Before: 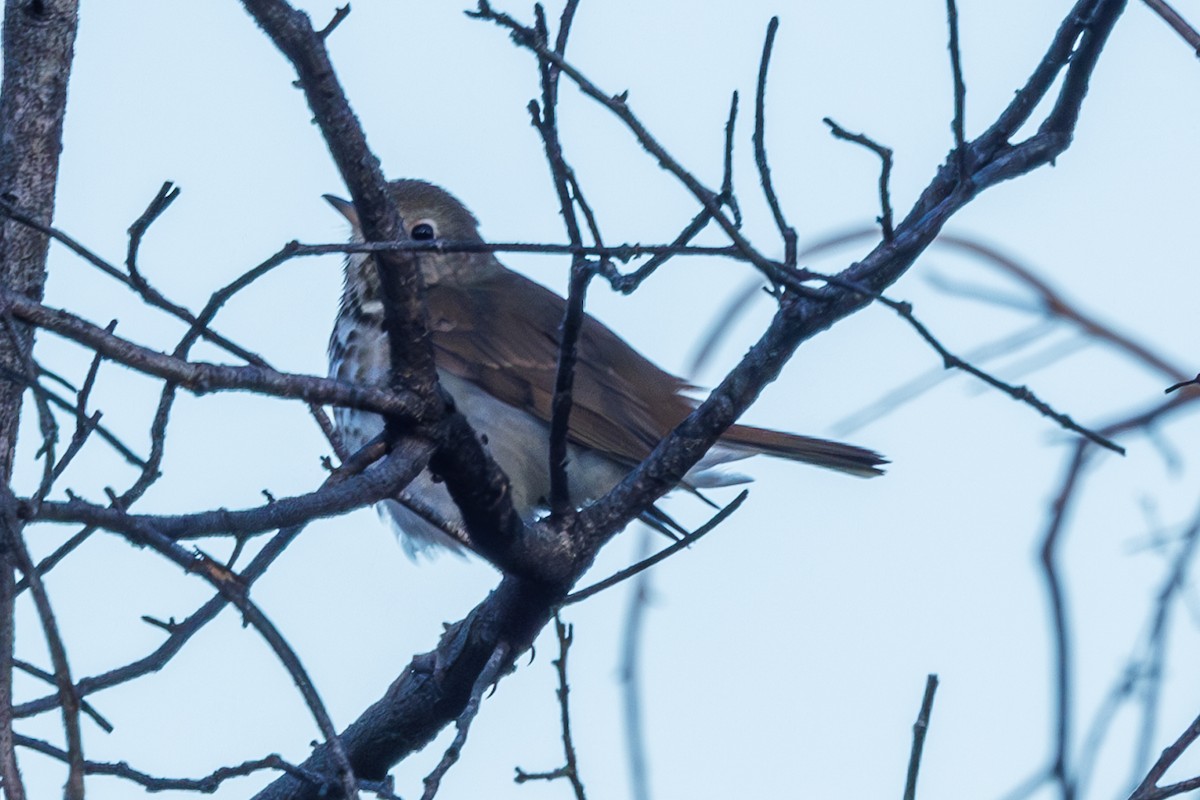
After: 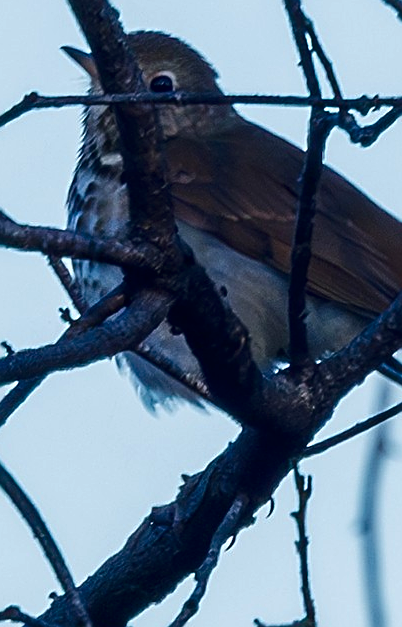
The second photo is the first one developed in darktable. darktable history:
sharpen: amount 0.575
contrast brightness saturation: brightness -0.25, saturation 0.2
white balance: red 1, blue 1
crop and rotate: left 21.77%, top 18.528%, right 44.676%, bottom 2.997%
